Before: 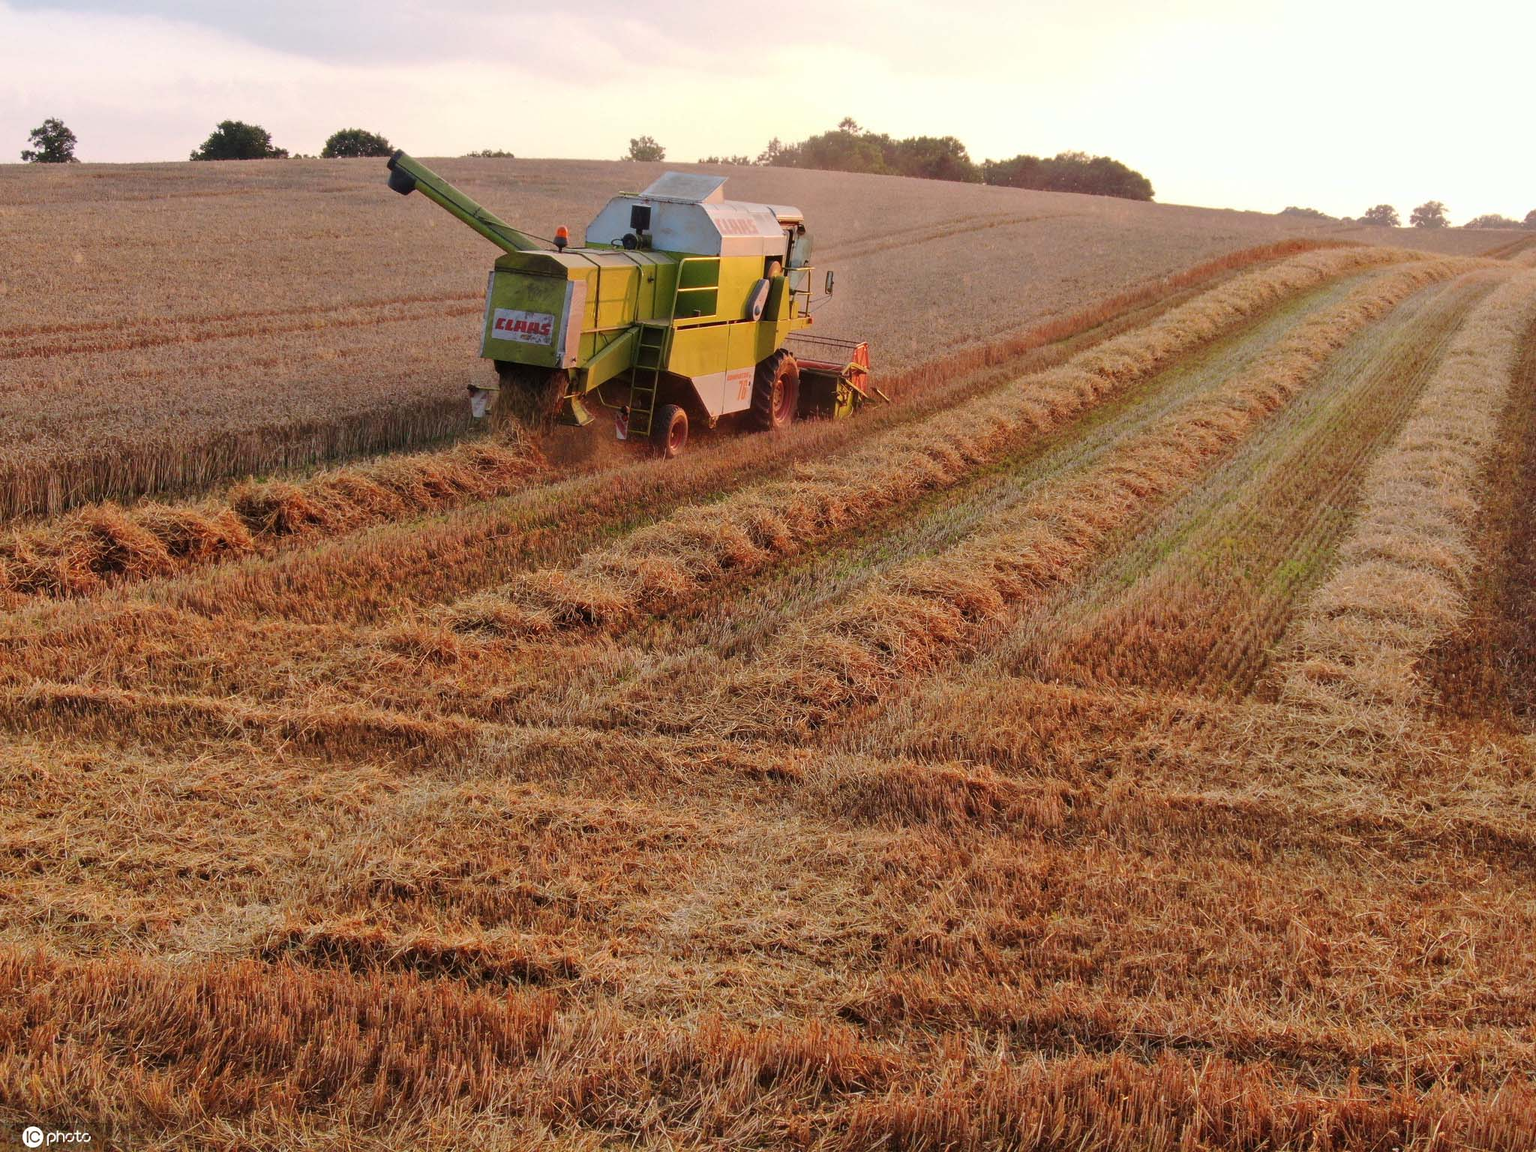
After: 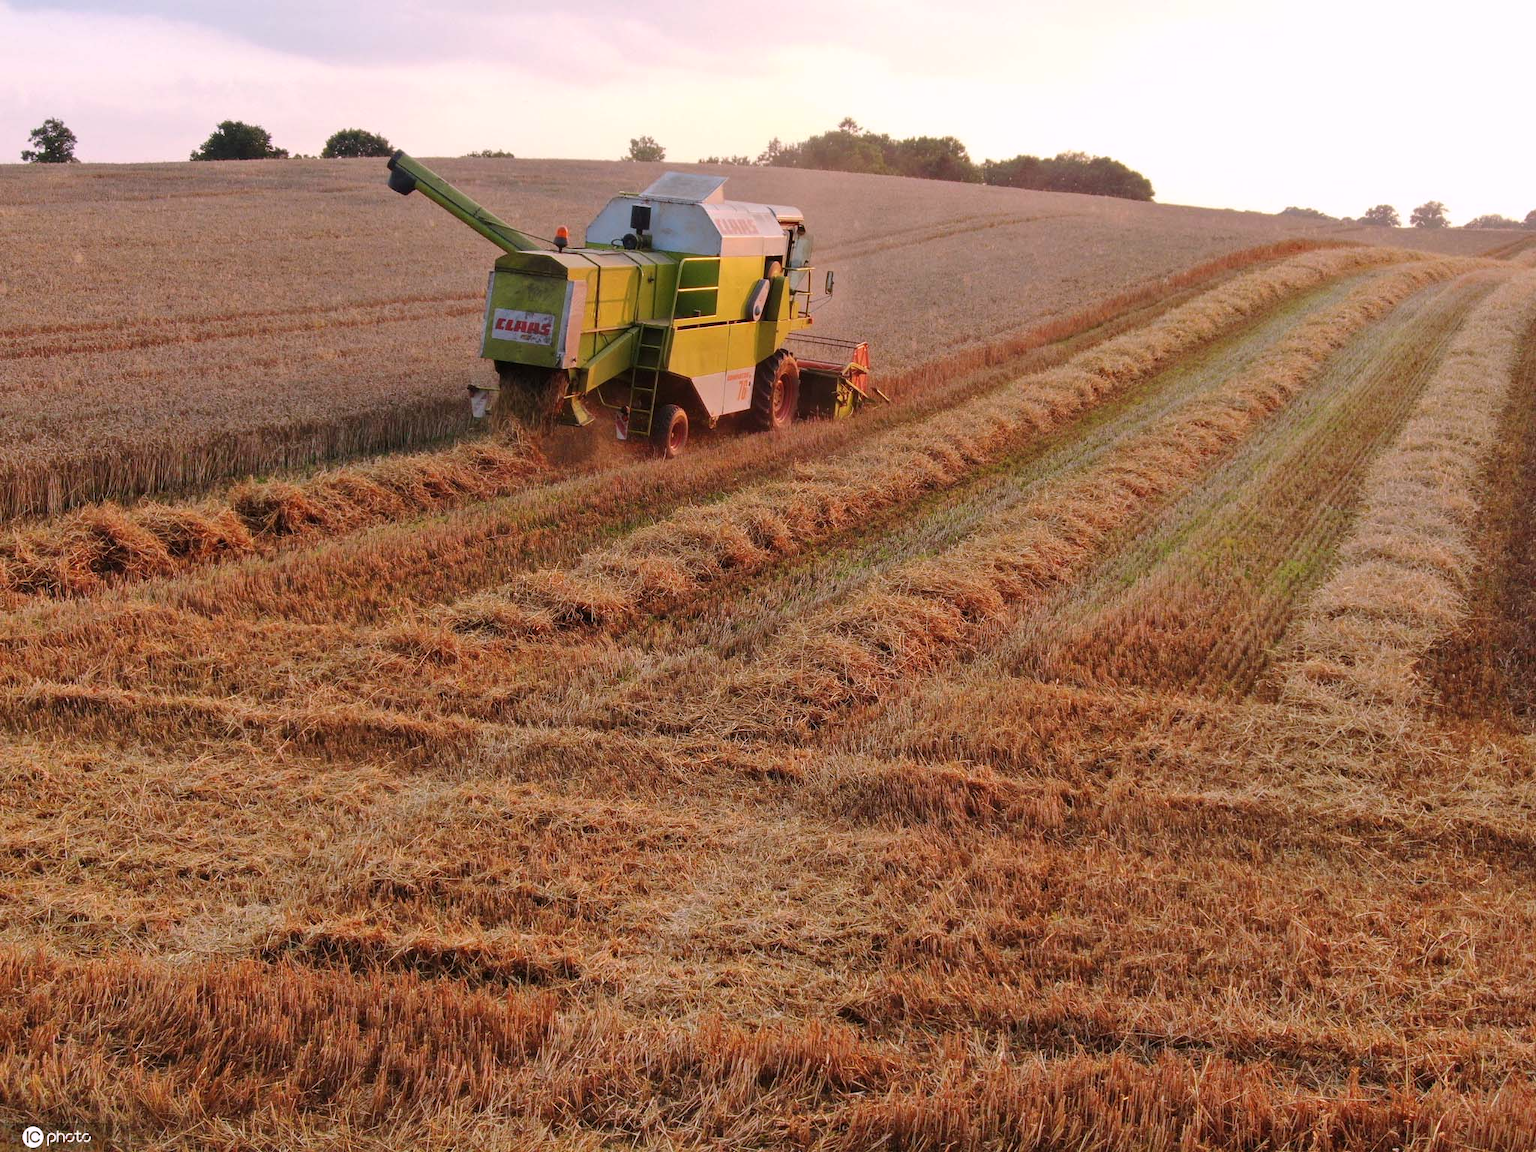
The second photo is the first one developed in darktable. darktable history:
color balance rgb: highlights gain › chroma 2.063%, highlights gain › hue 291.61°, perceptual saturation grading › global saturation 0.836%
